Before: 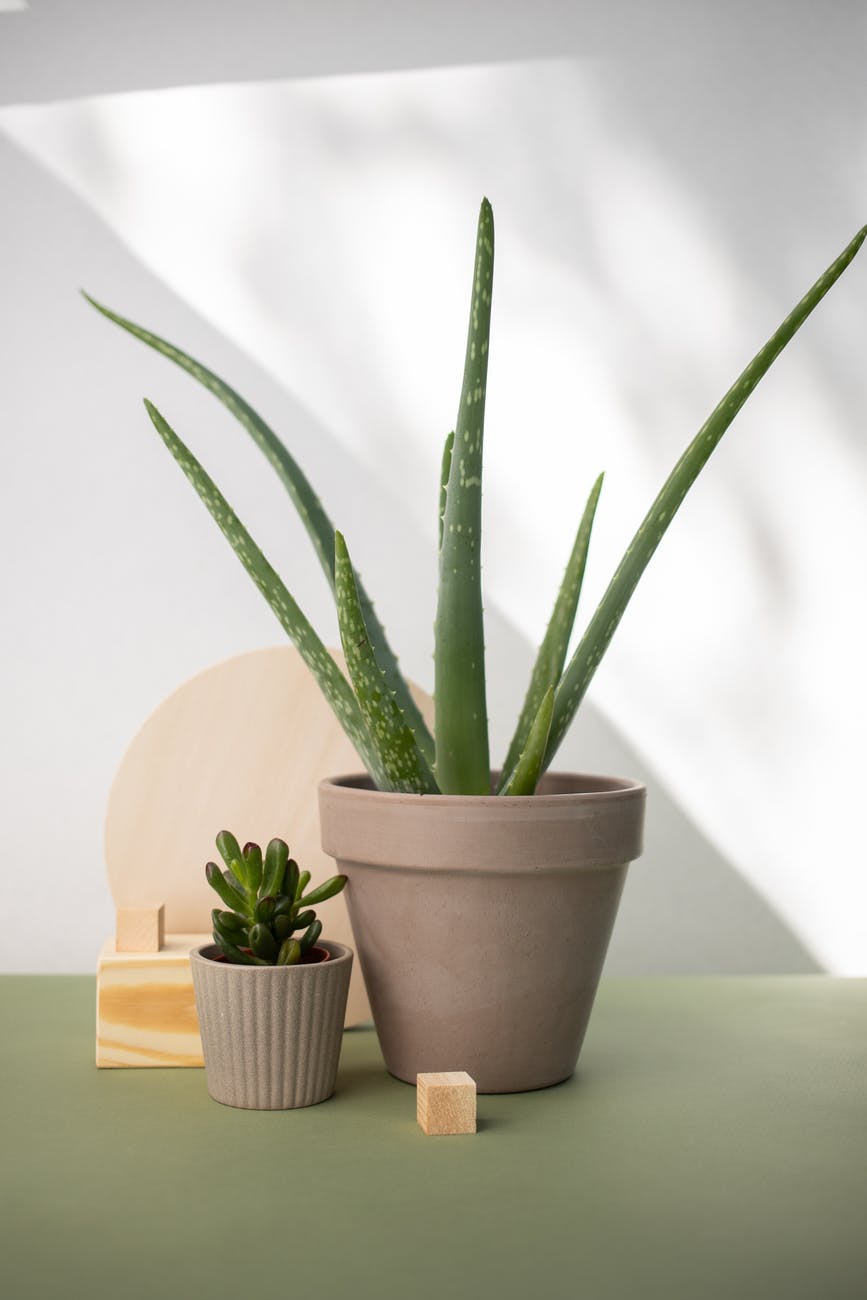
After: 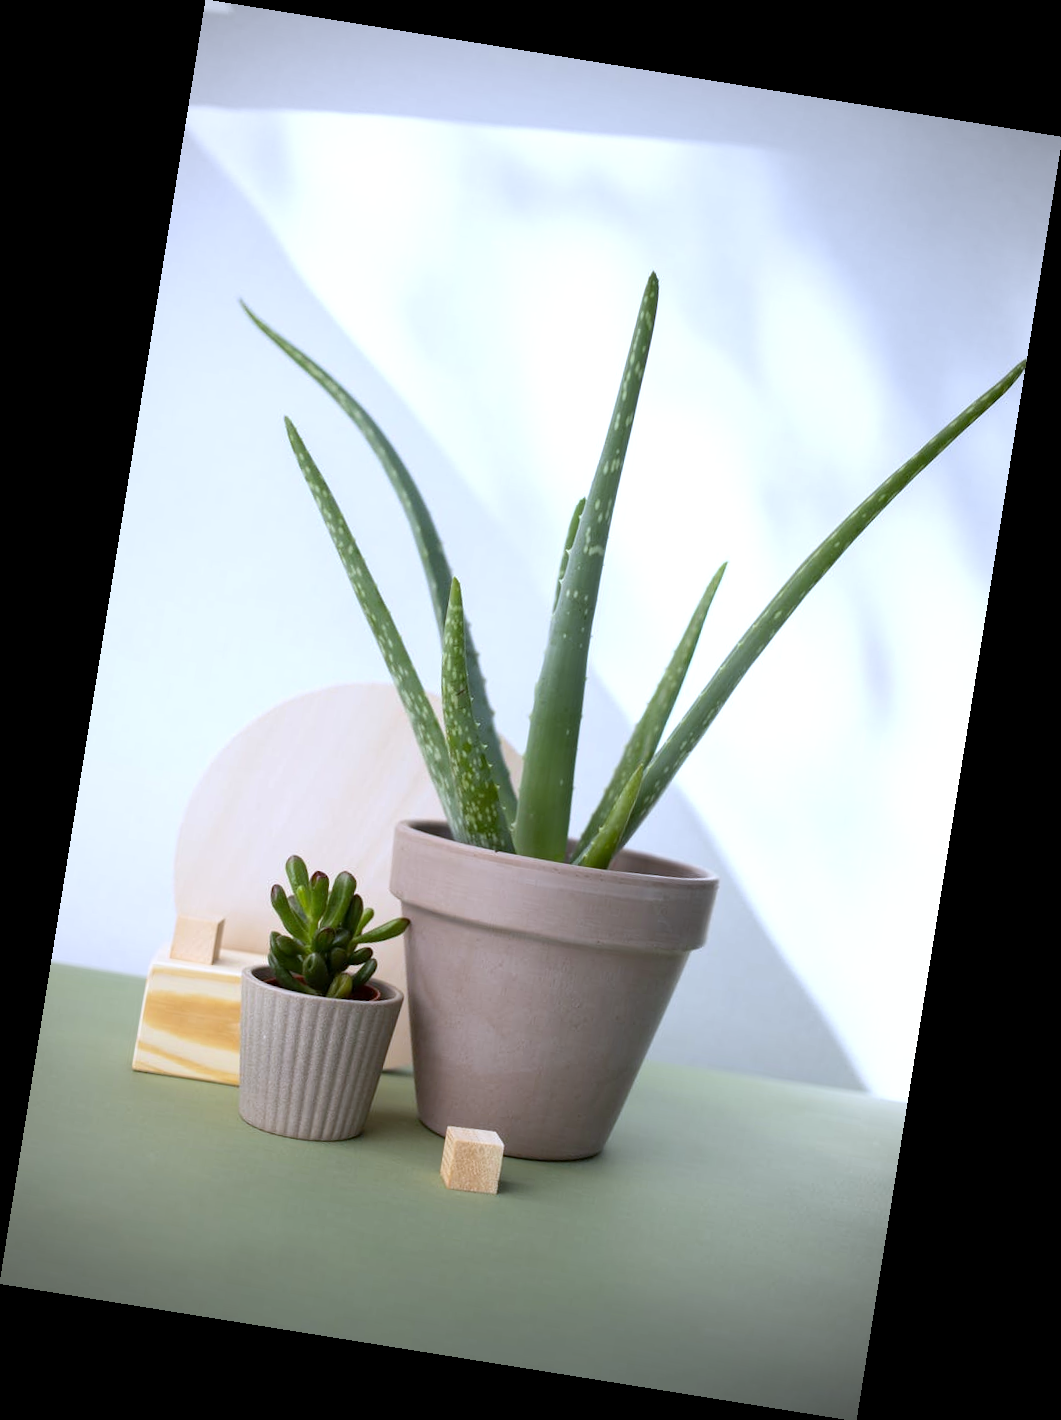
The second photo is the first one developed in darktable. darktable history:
white balance: red 0.948, green 1.02, blue 1.176
rotate and perspective: rotation 9.12°, automatic cropping off
tone equalizer: on, module defaults
vignetting: fall-off radius 45%, brightness -0.33
exposure: black level correction 0.001, exposure 0.191 EV, compensate highlight preservation false
